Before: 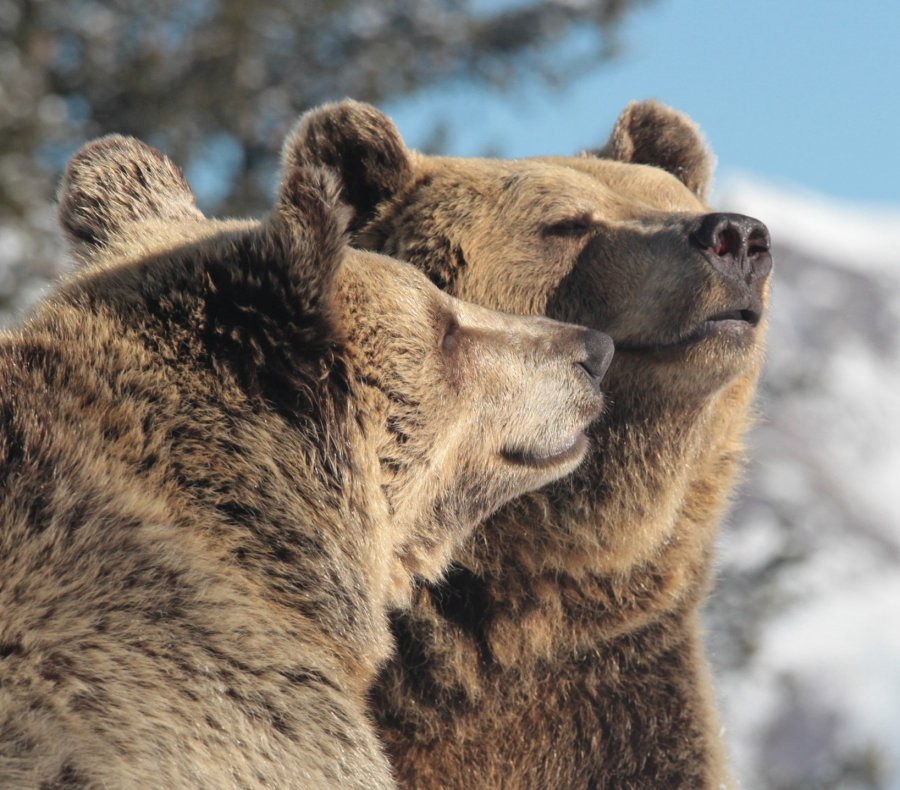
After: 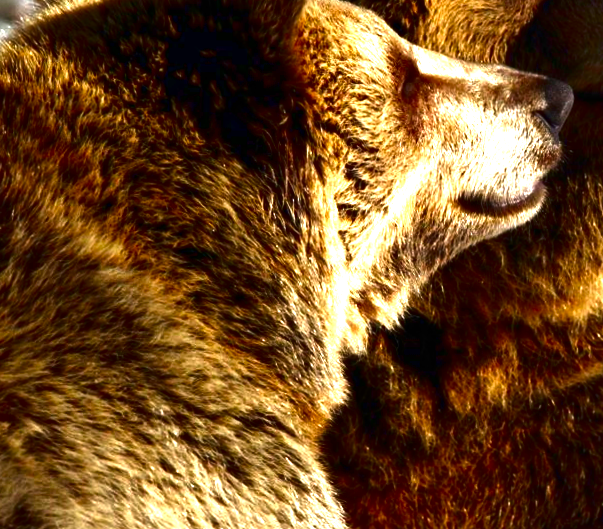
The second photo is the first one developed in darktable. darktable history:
exposure: black level correction 0, exposure 1.1 EV, compensate exposure bias true, compensate highlight preservation false
contrast brightness saturation: brightness -1, saturation 1
crop and rotate: angle -0.82°, left 3.85%, top 31.828%, right 27.992%
